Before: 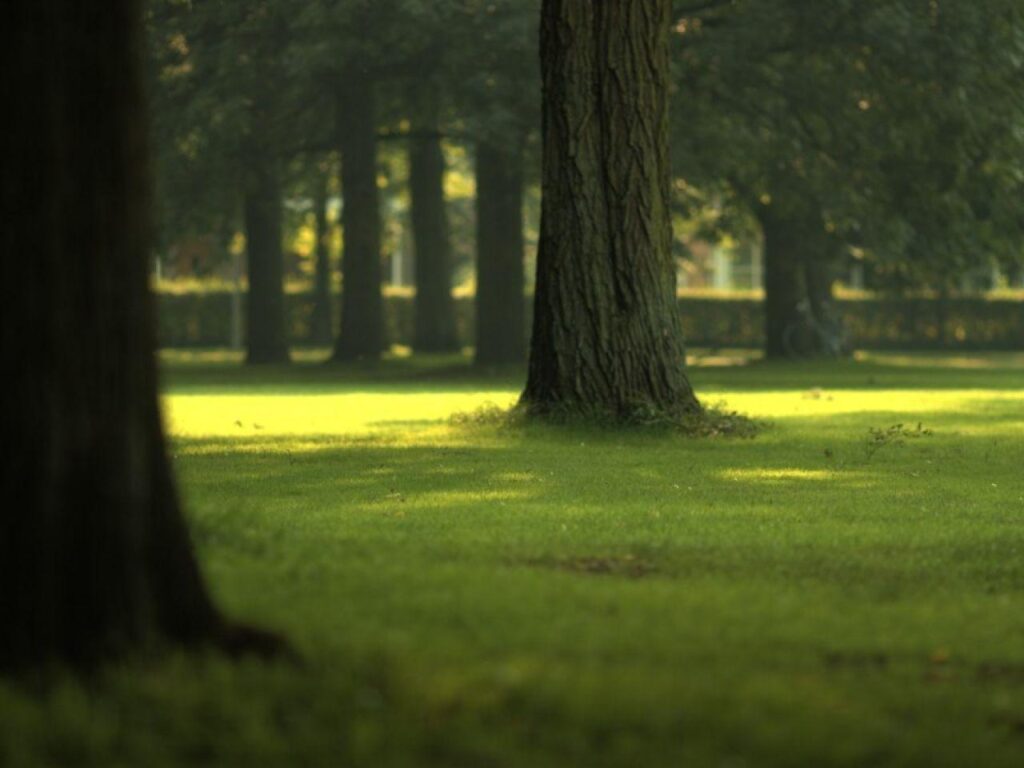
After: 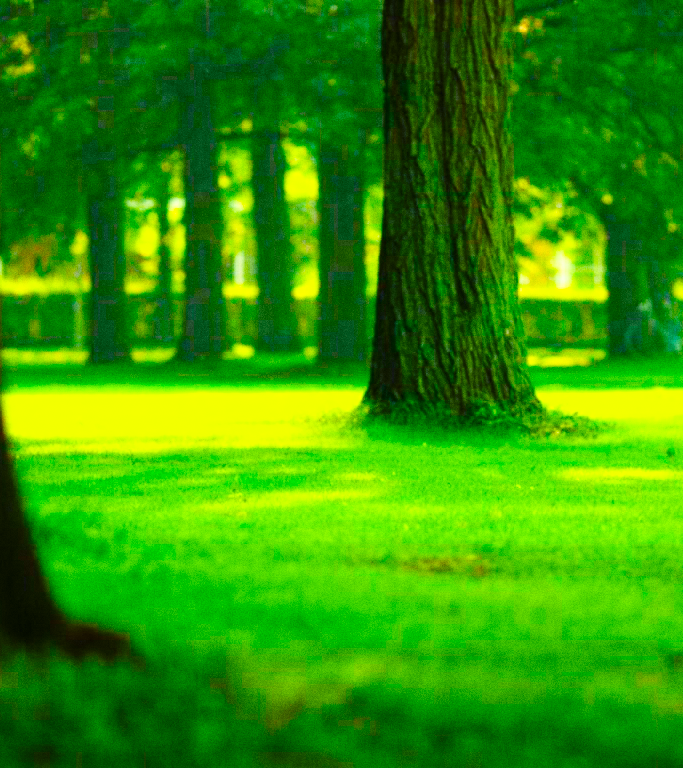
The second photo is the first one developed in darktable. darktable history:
base curve: curves: ch0 [(0, 0.003) (0.001, 0.002) (0.006, 0.004) (0.02, 0.022) (0.048, 0.086) (0.094, 0.234) (0.162, 0.431) (0.258, 0.629) (0.385, 0.8) (0.548, 0.918) (0.751, 0.988) (1, 1)], preserve colors none
white balance: red 0.925, blue 1.046
crop and rotate: left 15.446%, right 17.836%
color balance rgb: linear chroma grading › global chroma 15%, perceptual saturation grading › global saturation 30%
grain: on, module defaults
contrast brightness saturation: saturation 0.1
exposure: black level correction 0, exposure 0.7 EV, compensate exposure bias true, compensate highlight preservation false
color correction: saturation 1.8
